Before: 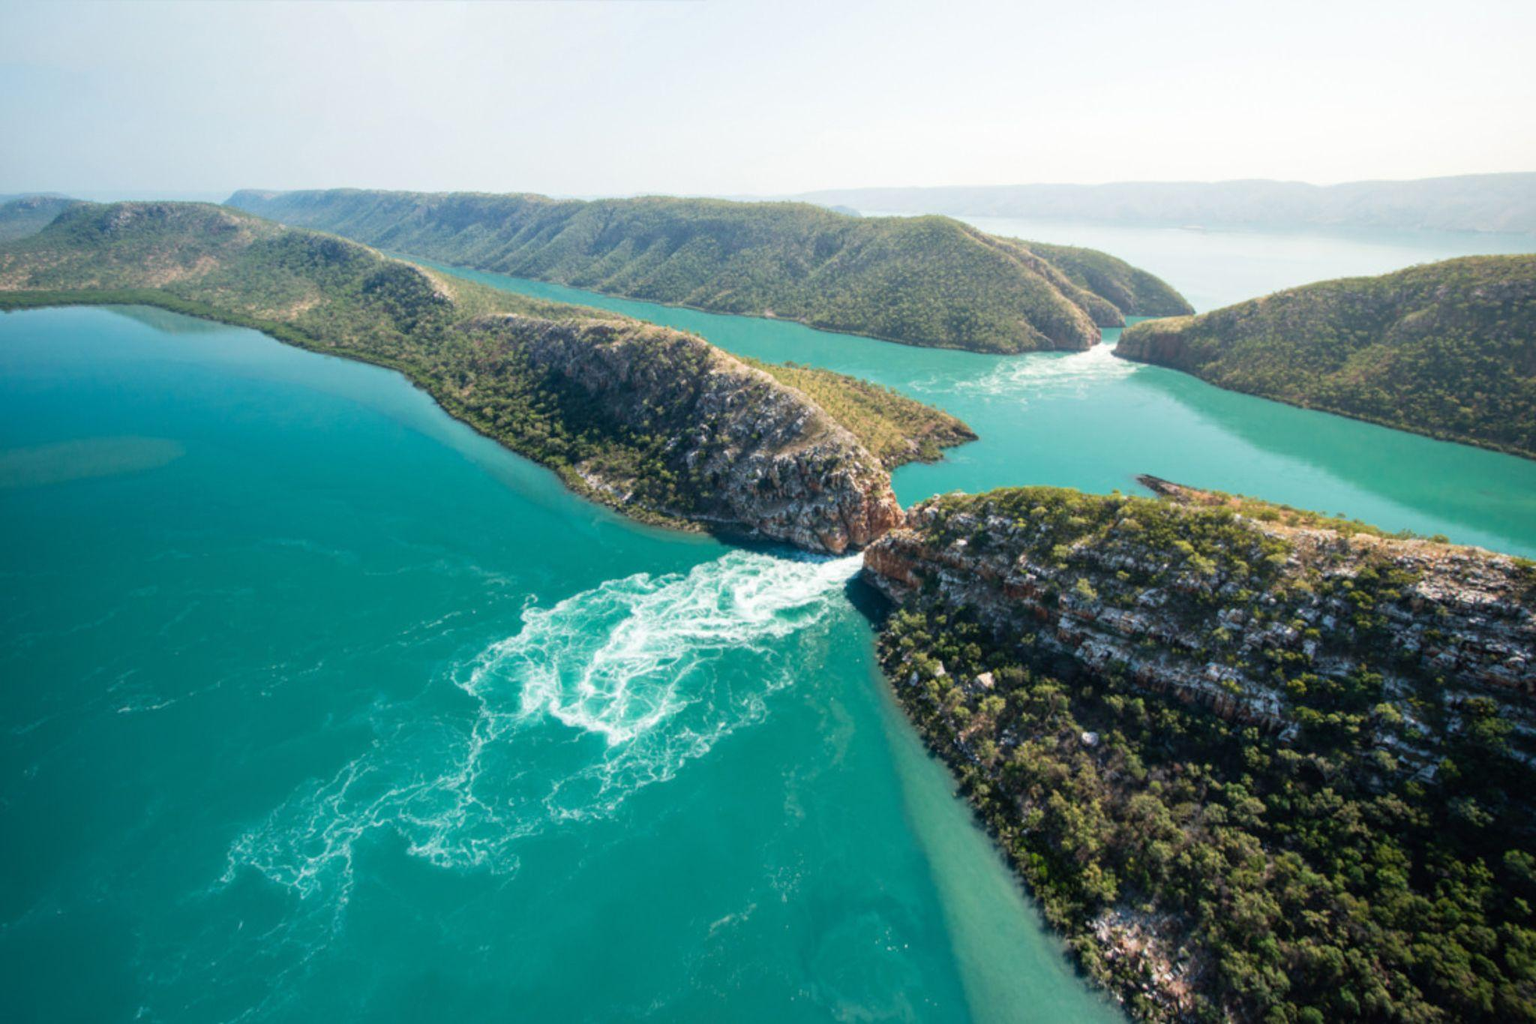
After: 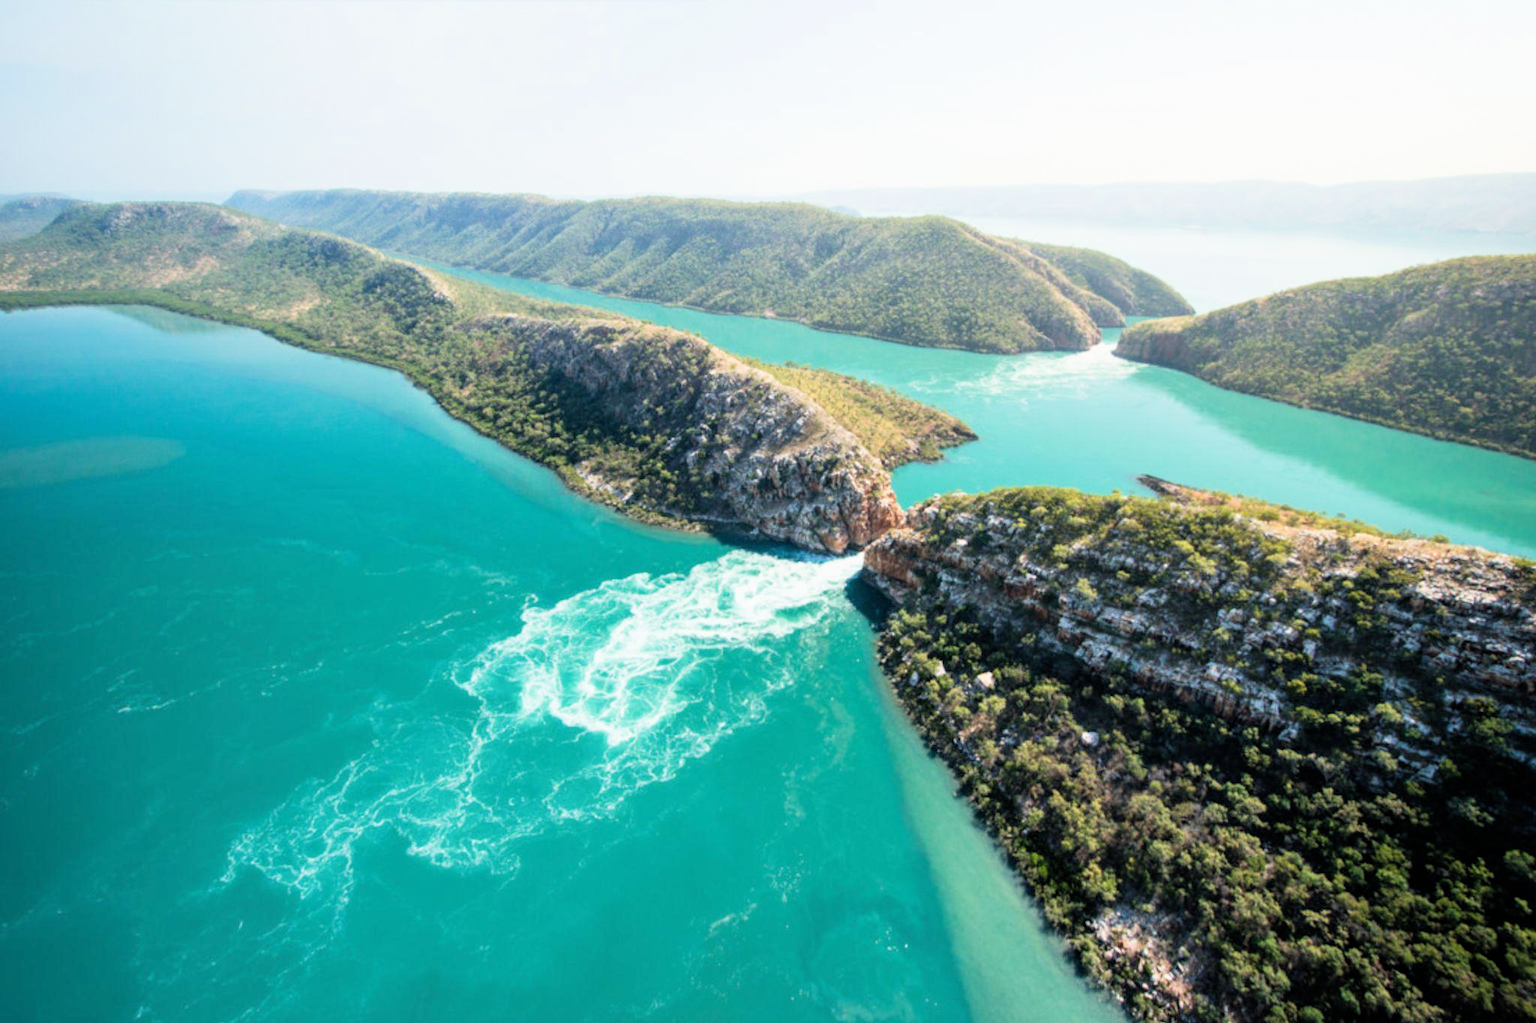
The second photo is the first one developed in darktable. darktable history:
exposure: black level correction 0, exposure 0.704 EV, compensate exposure bias true, compensate highlight preservation false
filmic rgb: middle gray luminance 9.42%, black relative exposure -10.66 EV, white relative exposure 3.45 EV, threshold 5.99 EV, target black luminance 0%, hardness 5.96, latitude 59.54%, contrast 1.087, highlights saturation mix 3.87%, shadows ↔ highlights balance 28.58%, enable highlight reconstruction true
